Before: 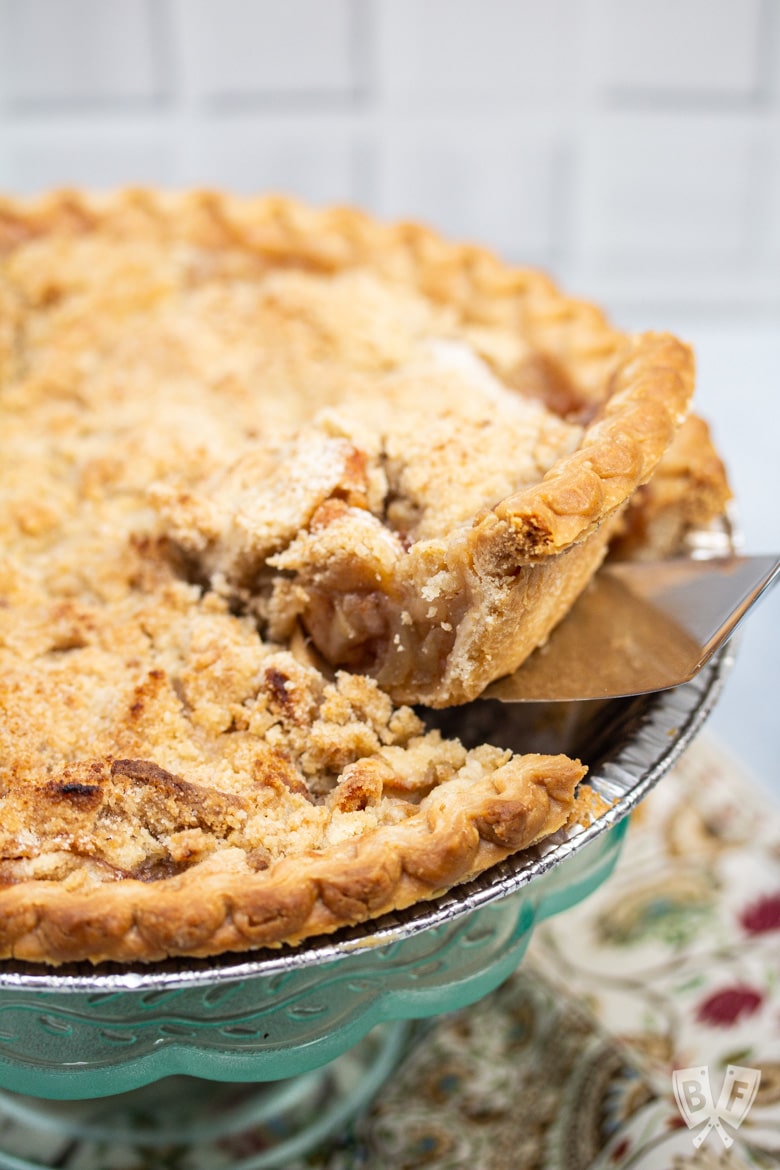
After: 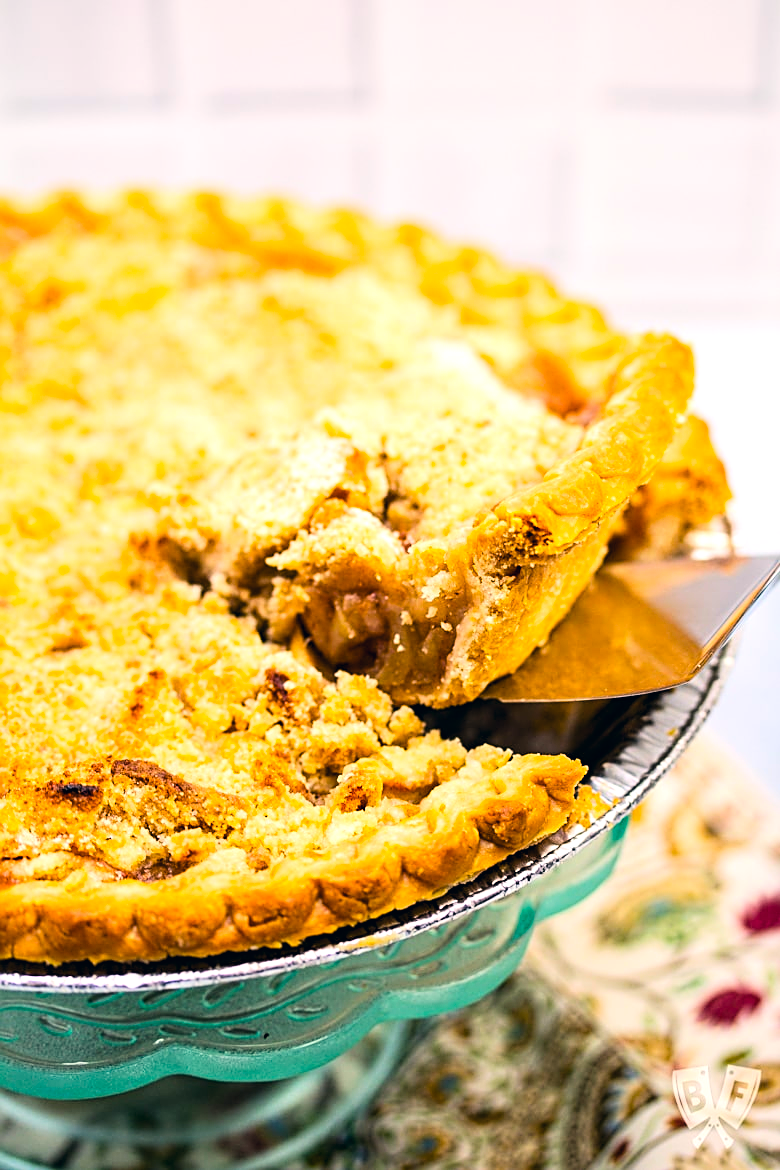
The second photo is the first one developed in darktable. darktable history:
tone curve: curves: ch0 [(0, 0) (0.004, 0.001) (0.133, 0.112) (0.325, 0.362) (0.832, 0.893) (1, 1)], color space Lab, linked channels, preserve colors none
color correction: highlights a* 5.38, highlights b* 5.3, shadows a* -4.26, shadows b* -5.11
sharpen: on, module defaults
color balance rgb: linear chroma grading › global chroma 15%, perceptual saturation grading › global saturation 30%
tone equalizer: -8 EV -0.417 EV, -7 EV -0.389 EV, -6 EV -0.333 EV, -5 EV -0.222 EV, -3 EV 0.222 EV, -2 EV 0.333 EV, -1 EV 0.389 EV, +0 EV 0.417 EV, edges refinement/feathering 500, mask exposure compensation -1.57 EV, preserve details no
